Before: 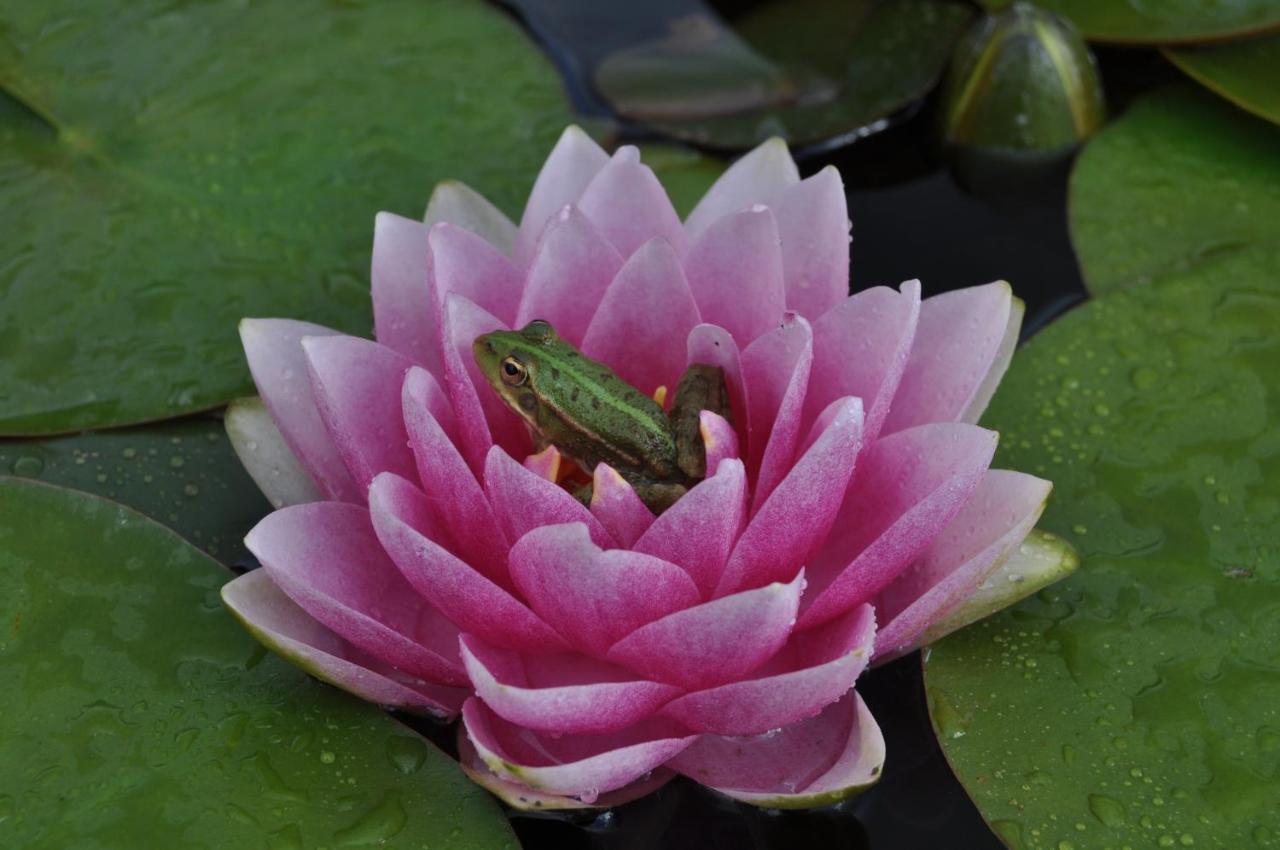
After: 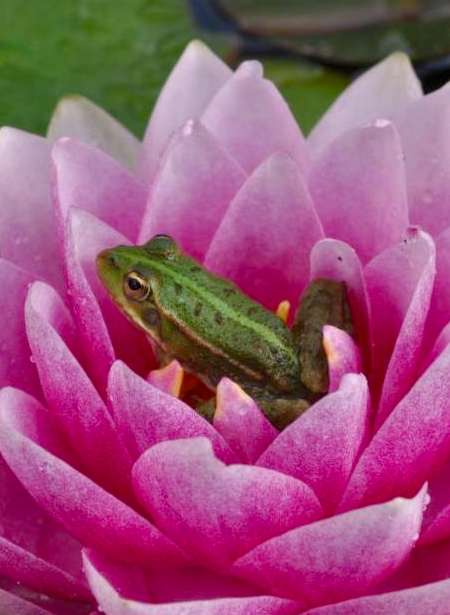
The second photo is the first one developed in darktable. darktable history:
exposure: exposure 0.559 EV, compensate highlight preservation false
white balance: emerald 1
crop and rotate: left 29.476%, top 10.214%, right 35.32%, bottom 17.333%
color balance rgb: shadows lift › chroma 1%, shadows lift › hue 113°, highlights gain › chroma 0.2%, highlights gain › hue 333°, perceptual saturation grading › global saturation 20%, perceptual saturation grading › highlights -25%, perceptual saturation grading › shadows 25%, contrast -10%
levels: levels [0, 0.51, 1]
local contrast: highlights 100%, shadows 100%, detail 120%, midtone range 0.2
color correction: highlights a* 5.81, highlights b* 4.84
